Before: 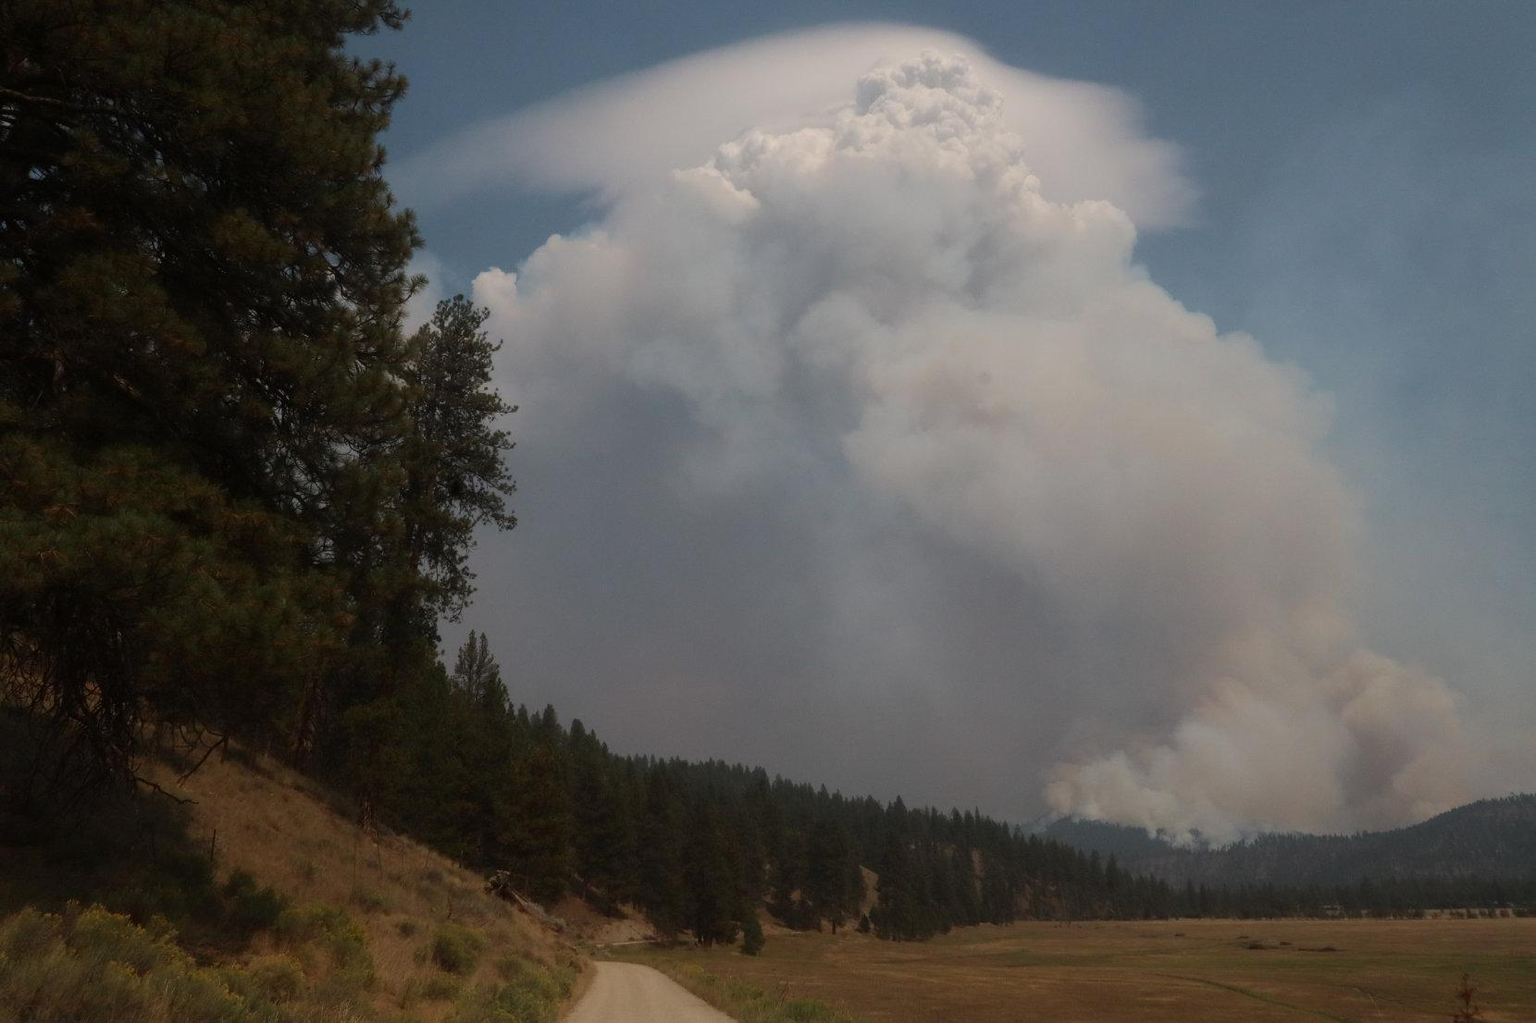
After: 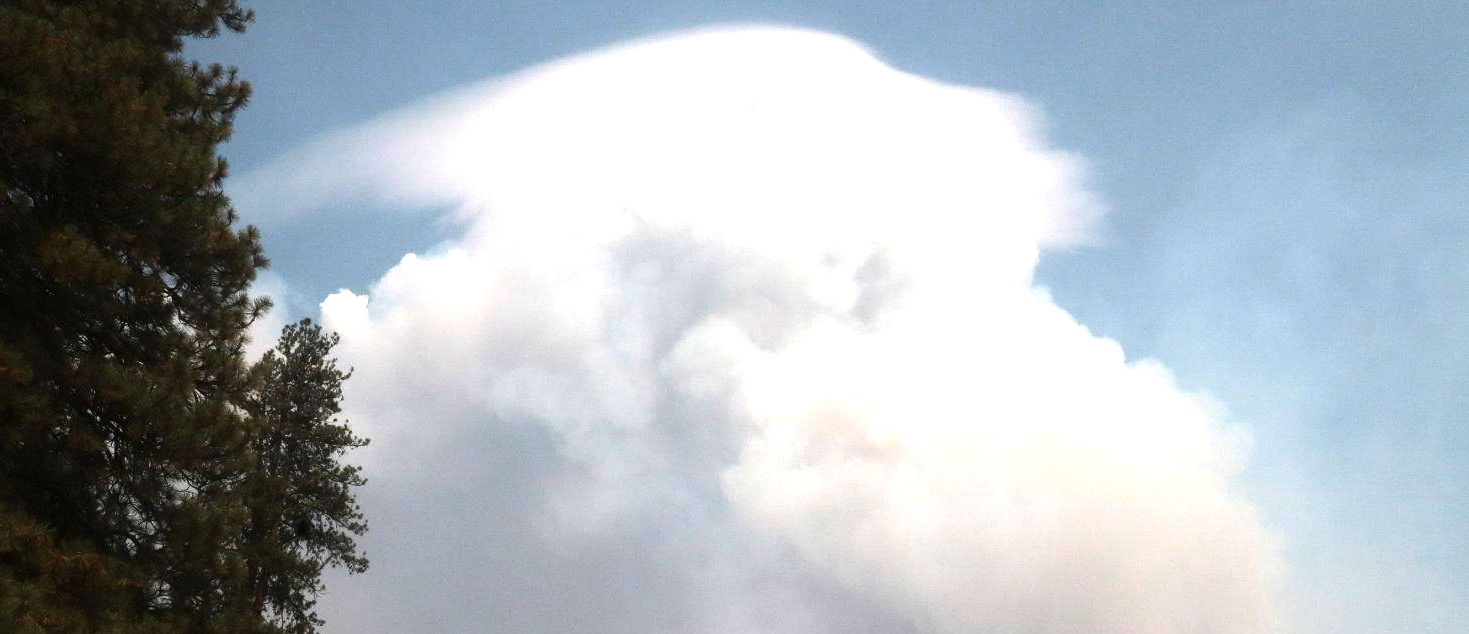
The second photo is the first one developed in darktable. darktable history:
exposure: exposure 1.064 EV, compensate highlight preservation false
crop and rotate: left 11.494%, bottom 42.62%
tone equalizer: -8 EV -0.775 EV, -7 EV -0.736 EV, -6 EV -0.618 EV, -5 EV -0.395 EV, -3 EV 0.383 EV, -2 EV 0.6 EV, -1 EV 0.678 EV, +0 EV 0.771 EV, edges refinement/feathering 500, mask exposure compensation -1.57 EV, preserve details no
